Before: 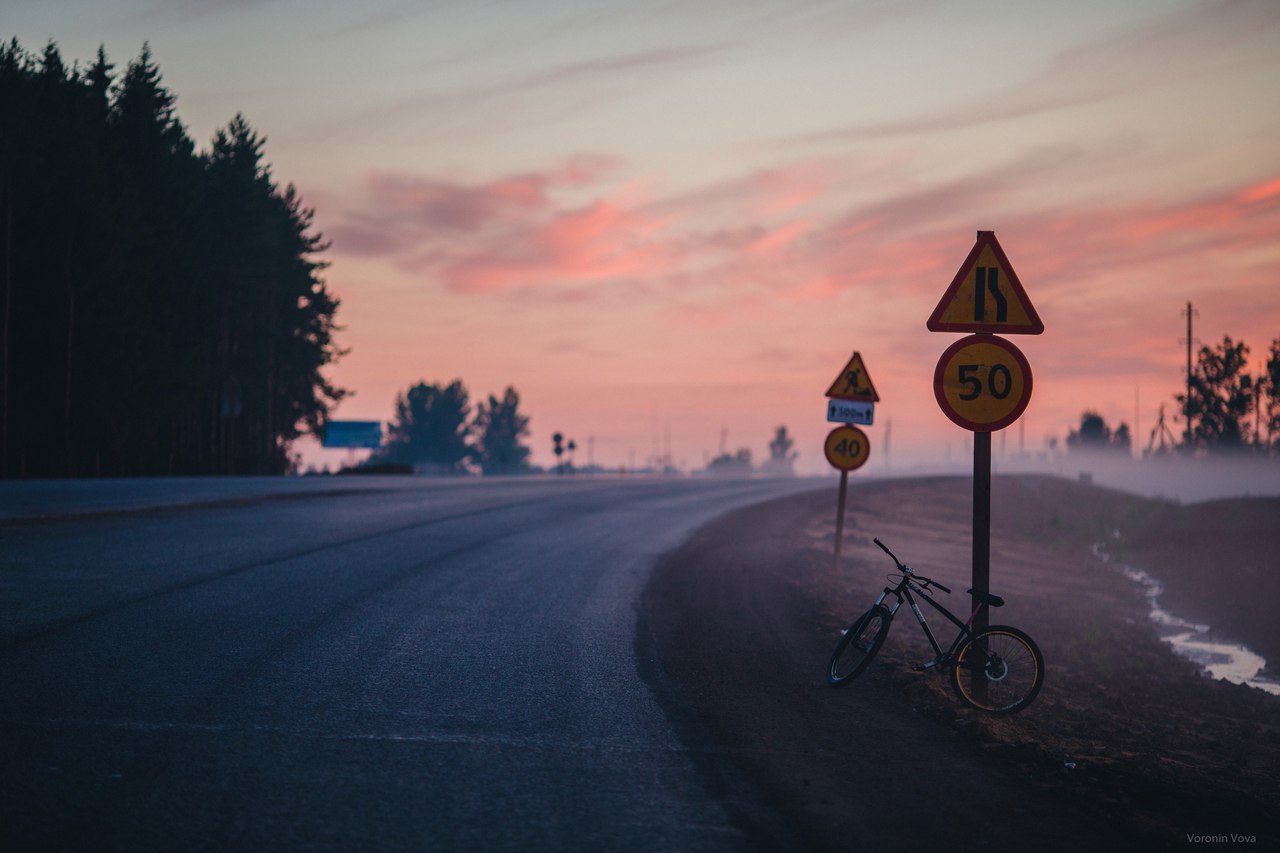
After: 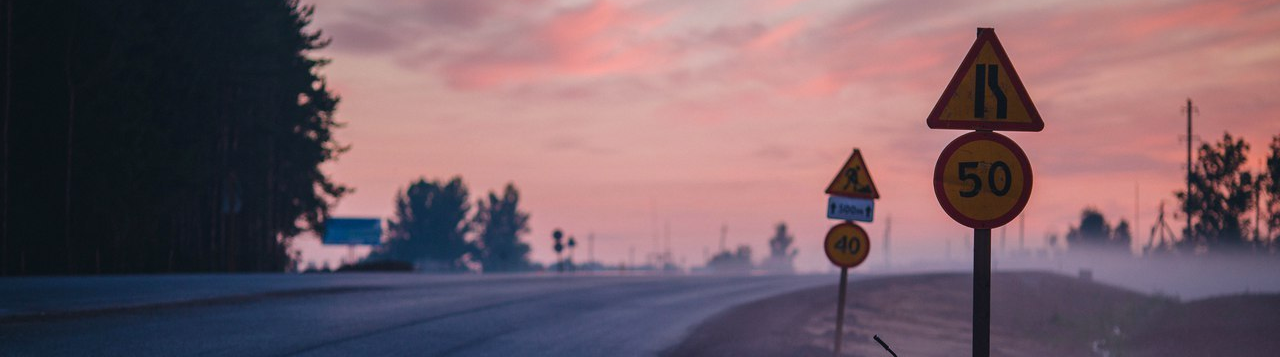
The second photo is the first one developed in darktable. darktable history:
white balance: red 0.984, blue 1.059
crop and rotate: top 23.84%, bottom 34.294%
